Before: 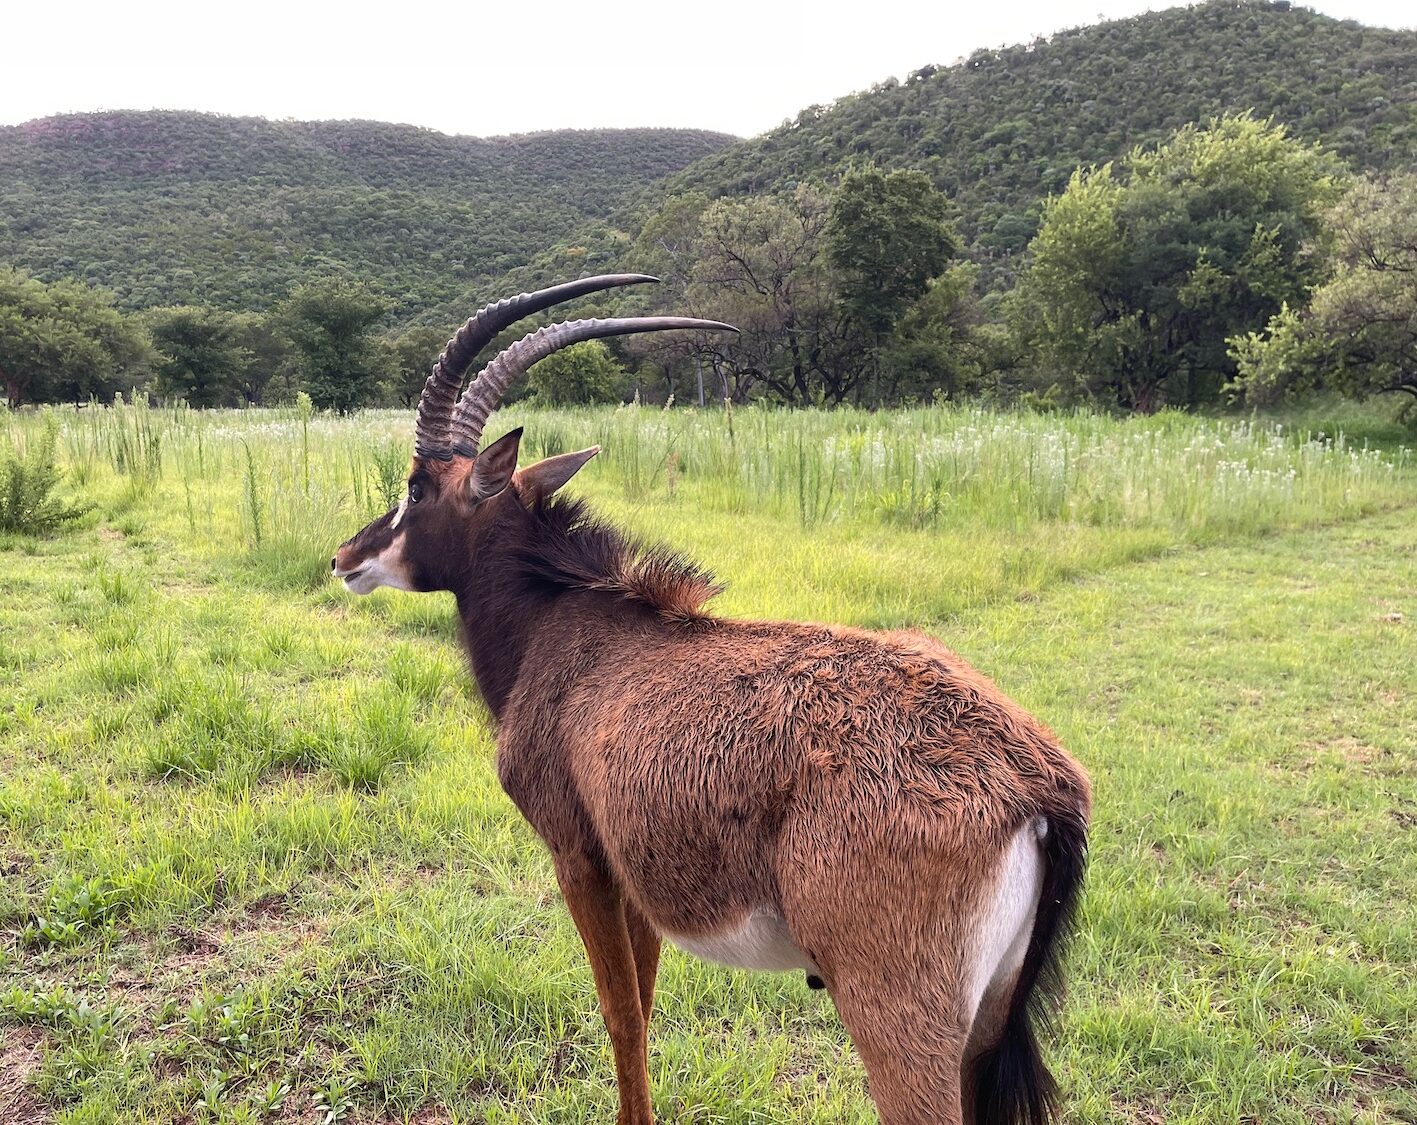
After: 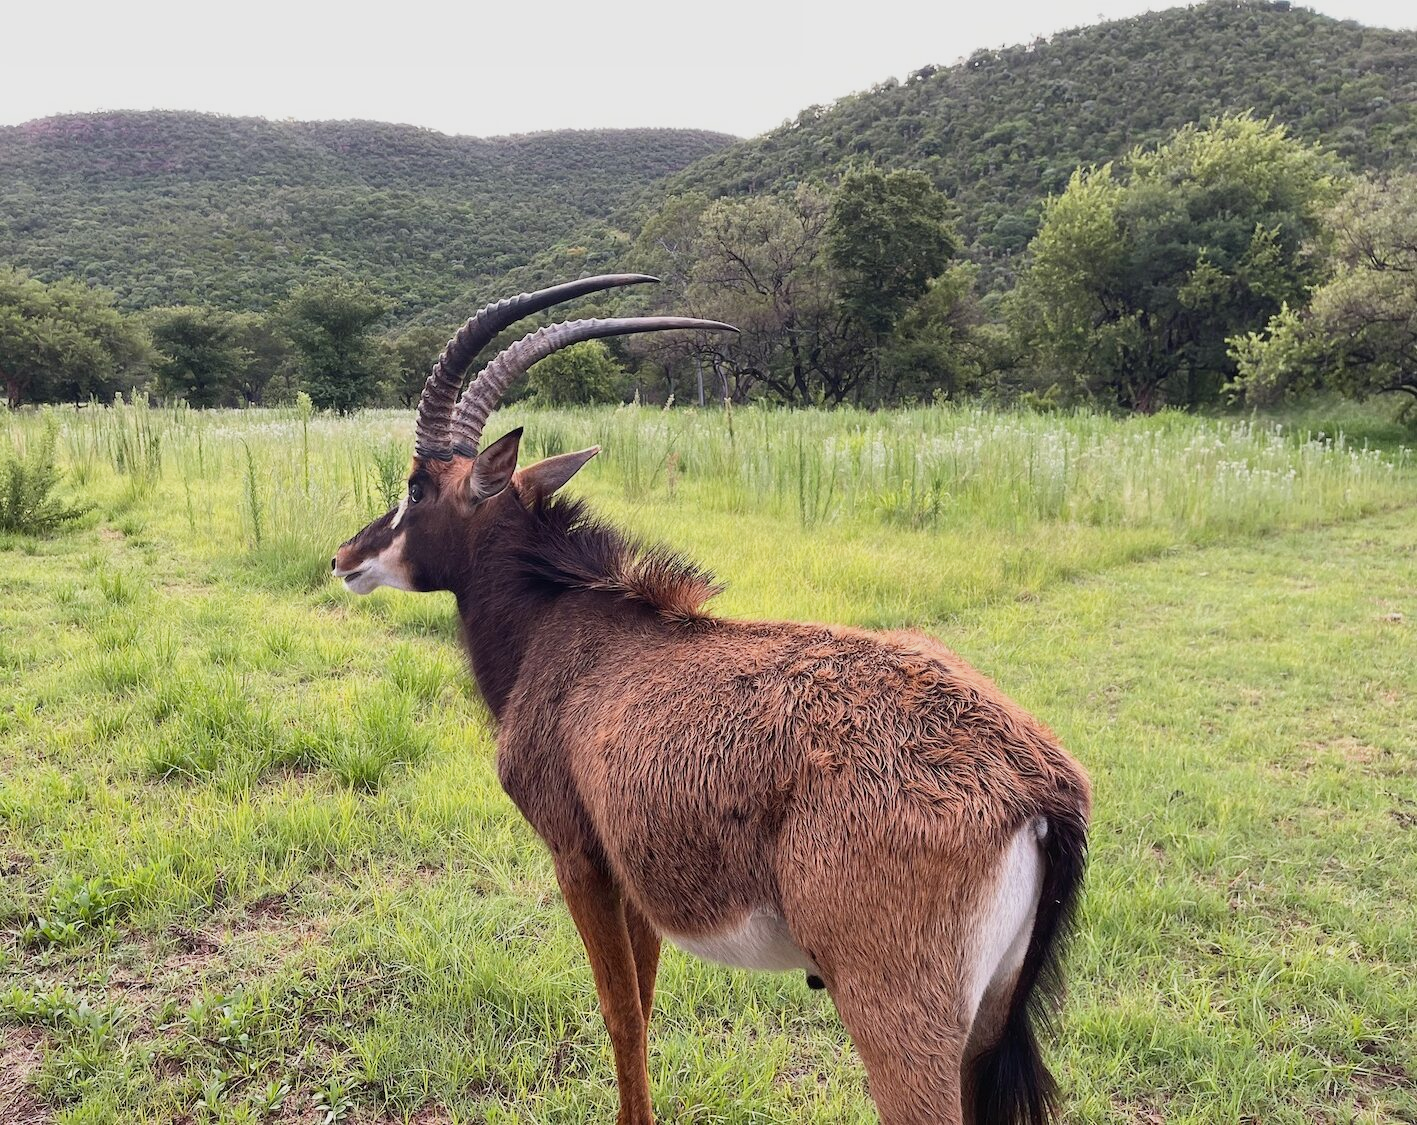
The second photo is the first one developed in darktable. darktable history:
filmic rgb: black relative exposure -14.31 EV, white relative exposure 3.38 EV, hardness 7.82, contrast 0.986, iterations of high-quality reconstruction 0, contrast in shadows safe
